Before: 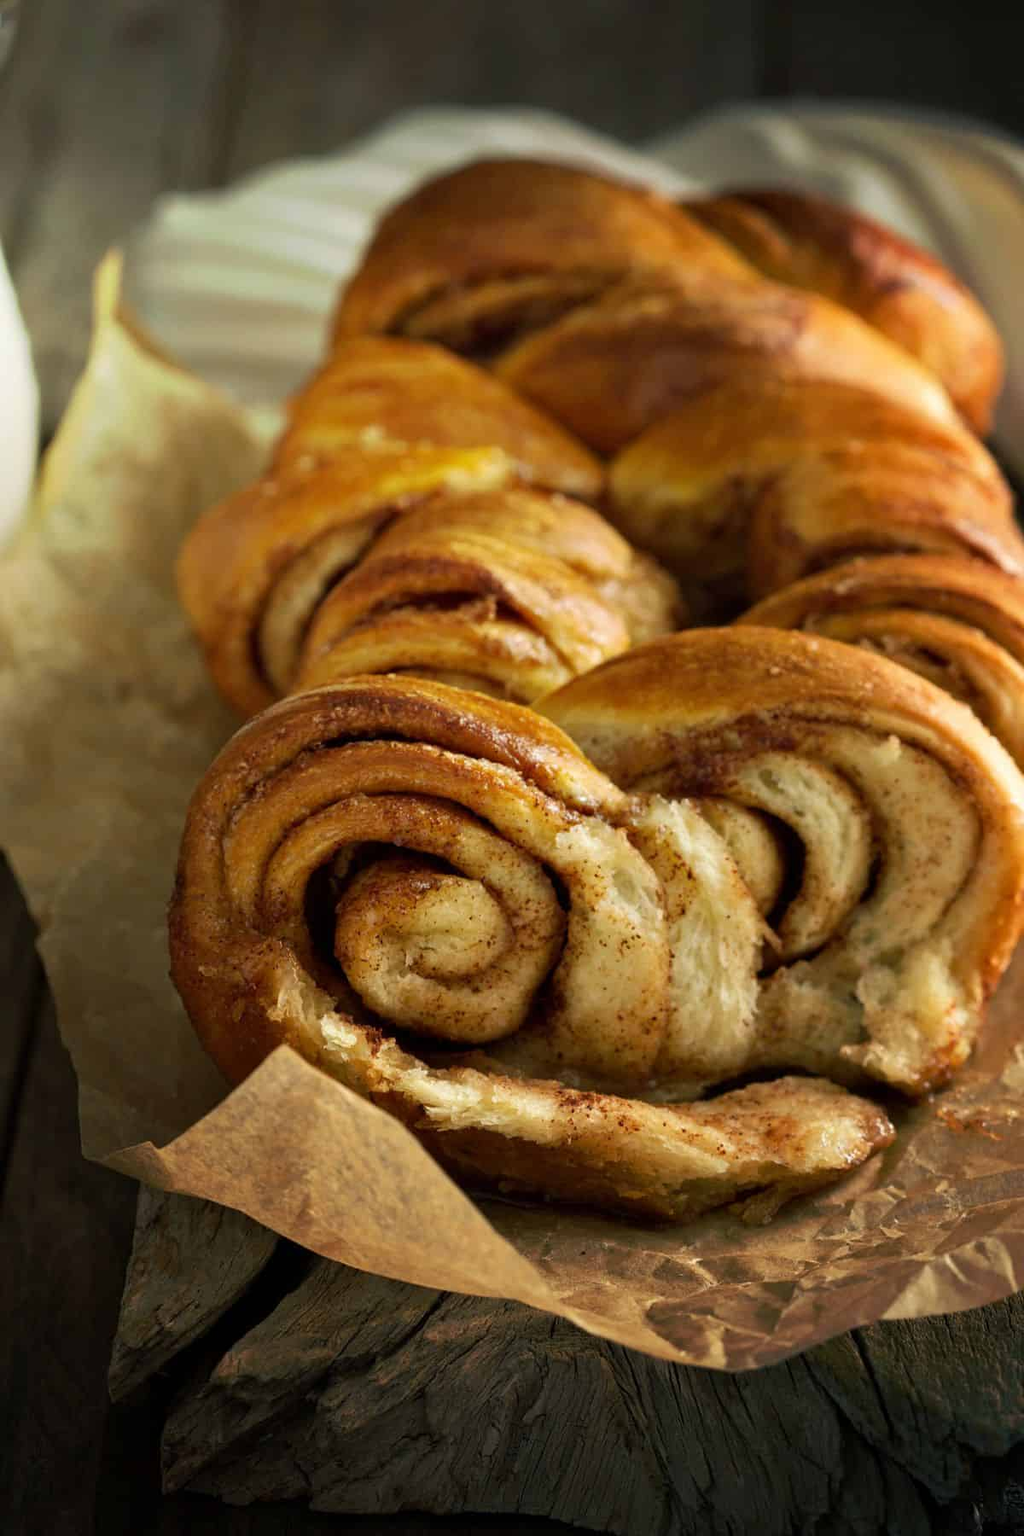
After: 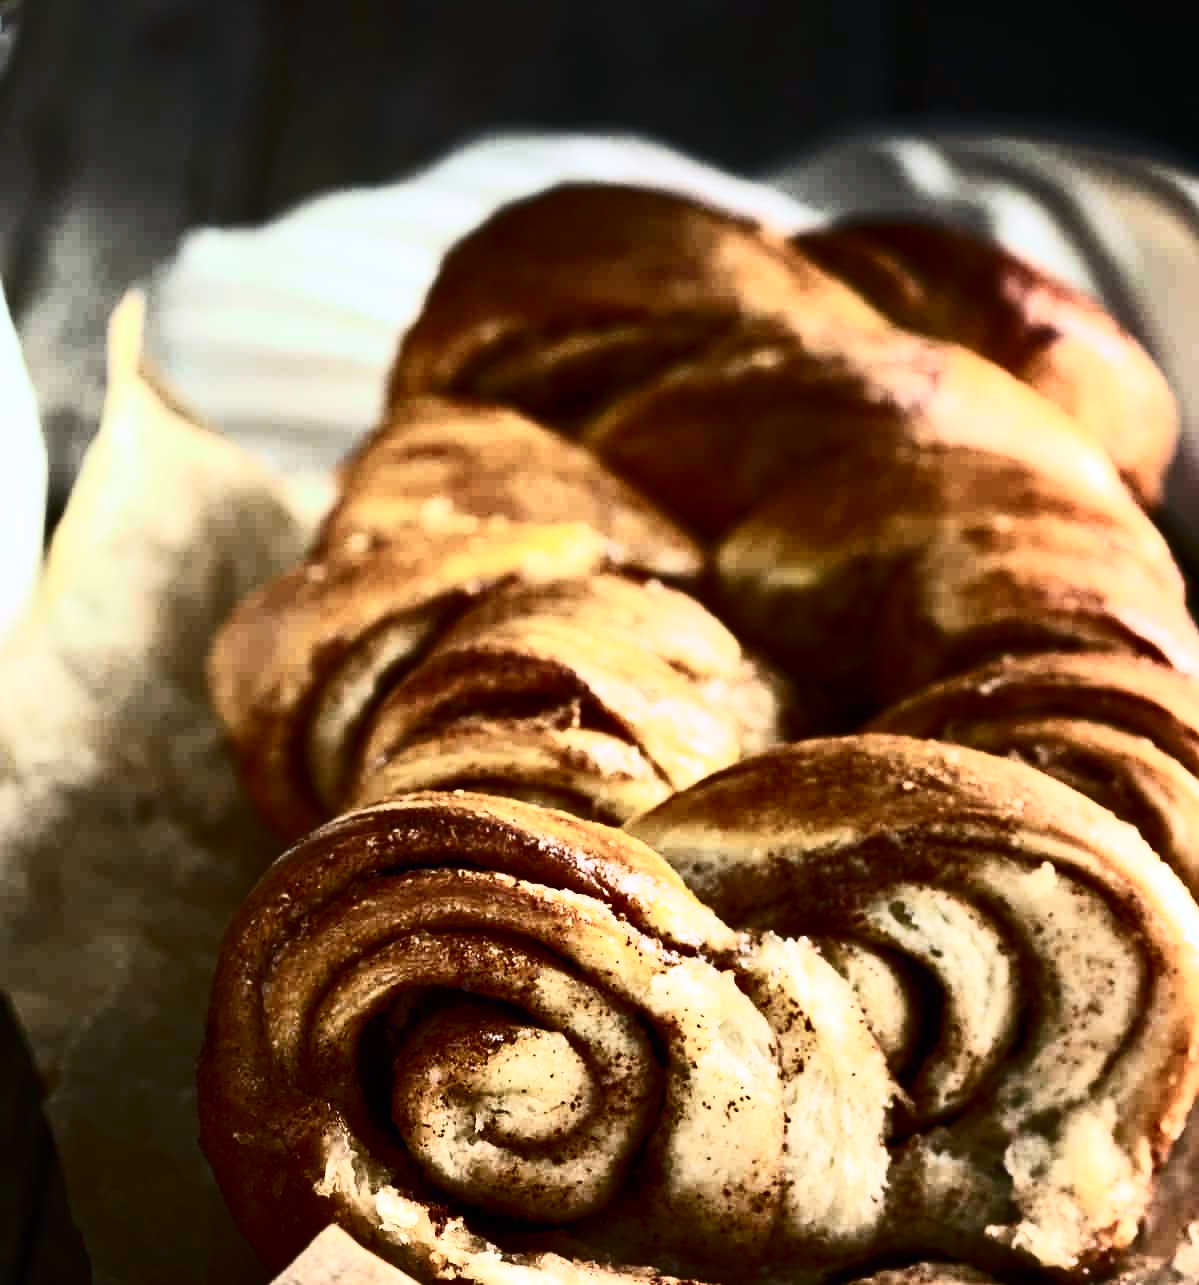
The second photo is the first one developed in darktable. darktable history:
color calibration: illuminant custom, x 0.373, y 0.388, temperature 4269.97 K
contrast brightness saturation: contrast 0.93, brightness 0.2
crop: bottom 28.576%
